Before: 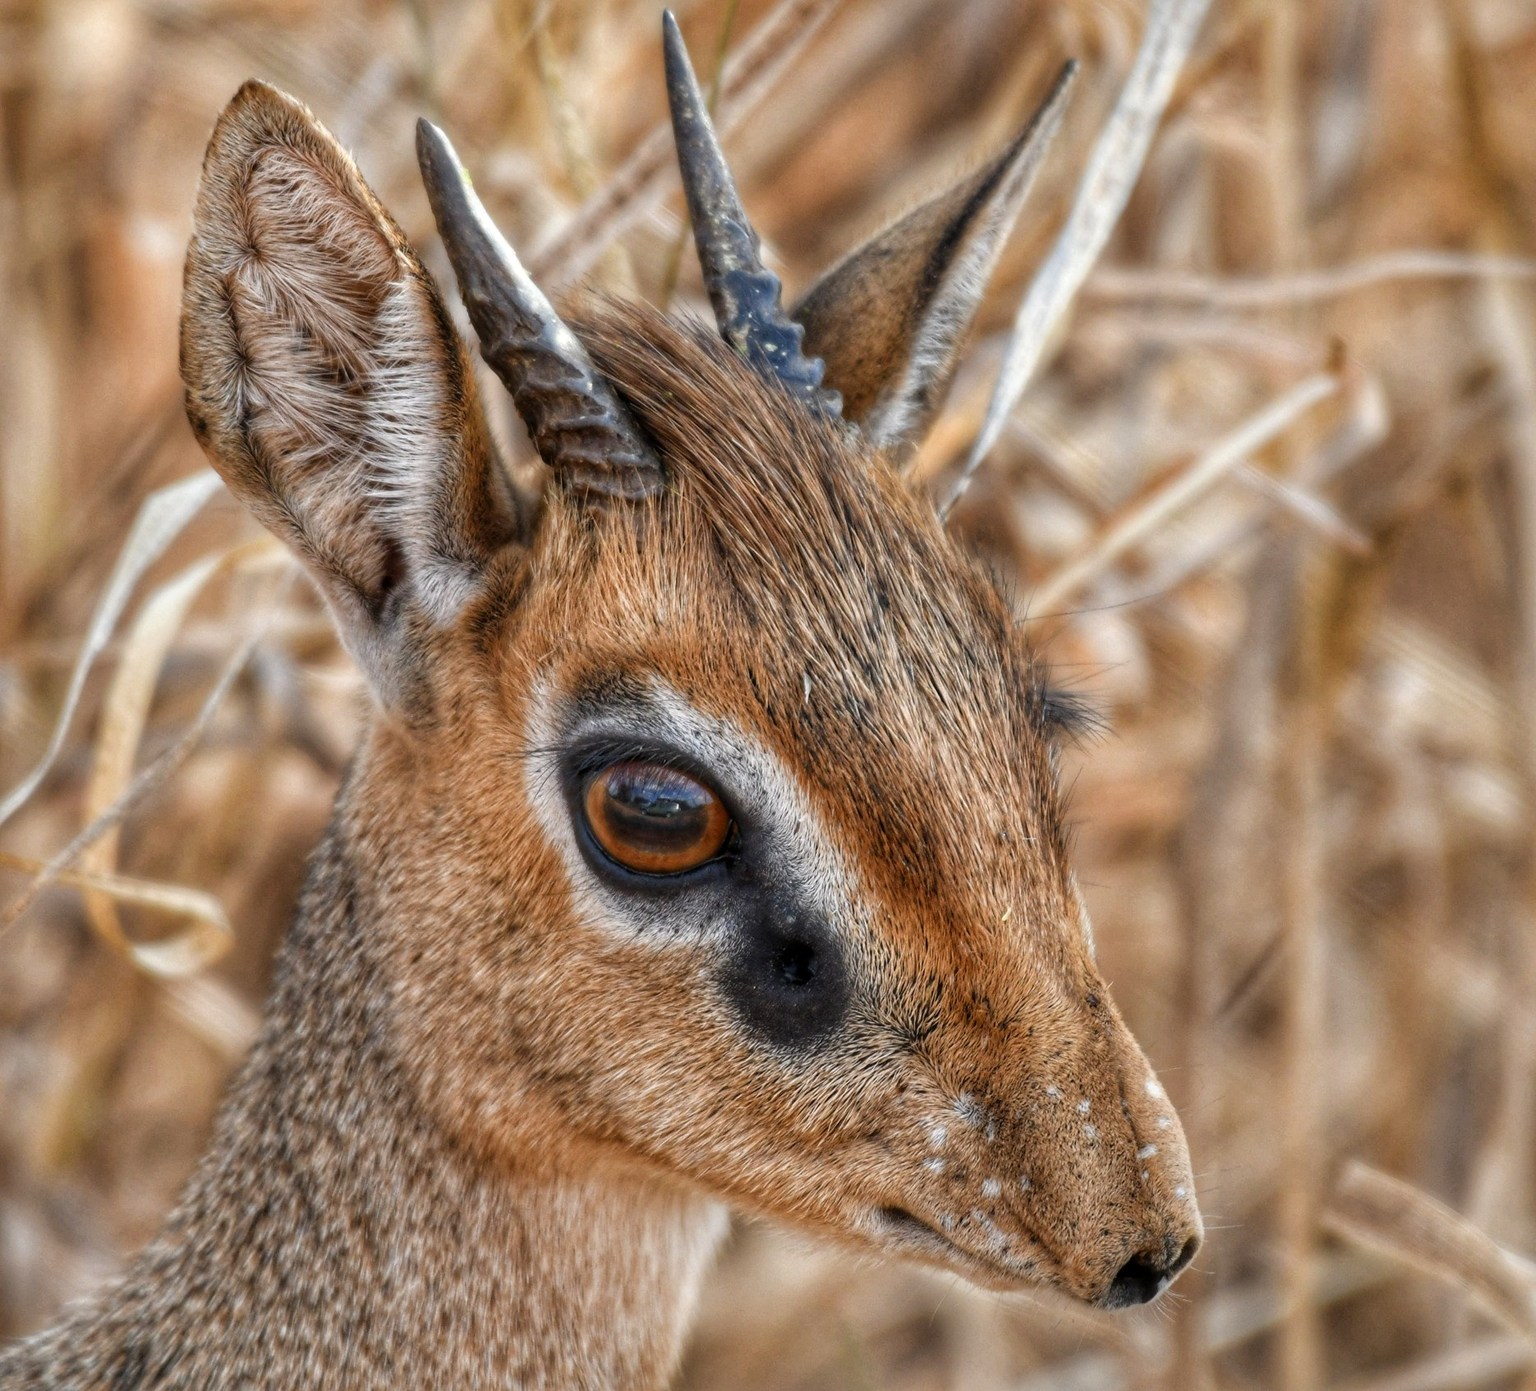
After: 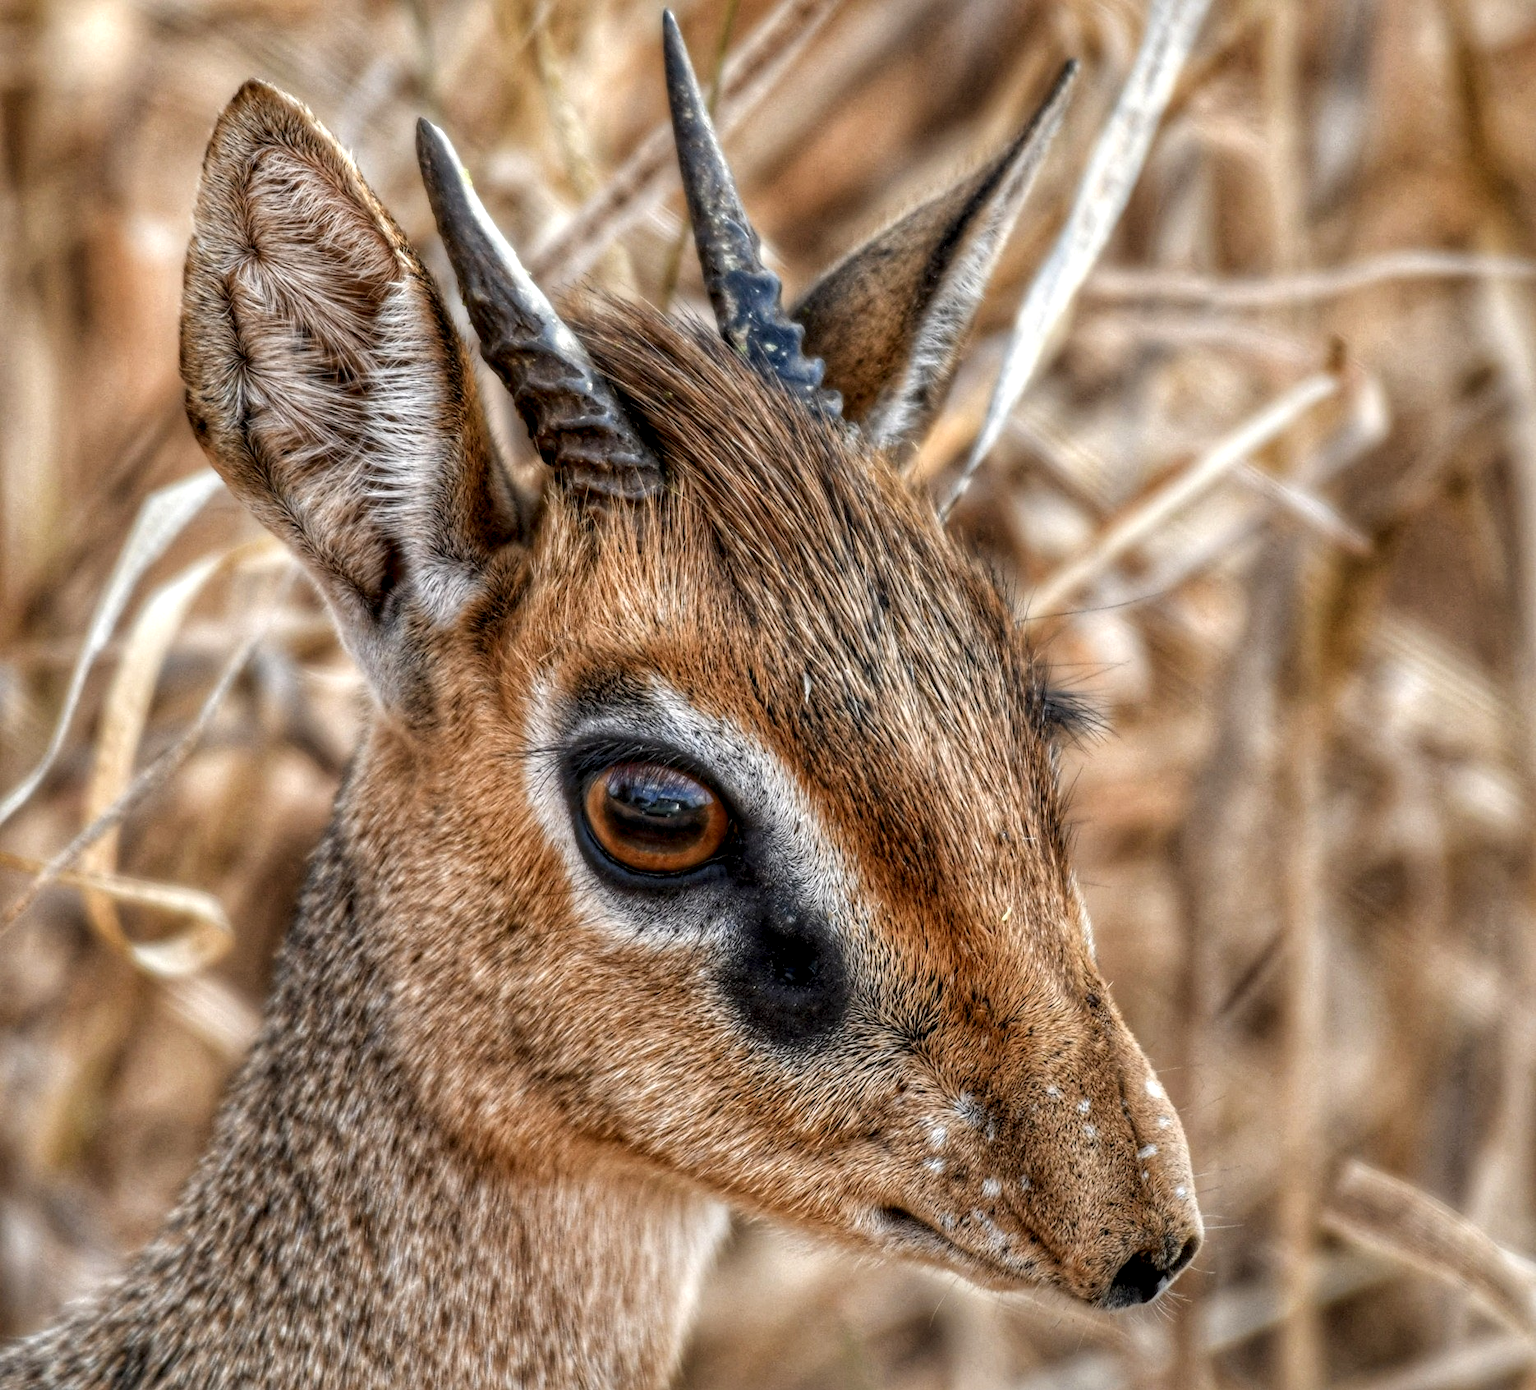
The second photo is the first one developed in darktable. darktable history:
local contrast: highlights 59%, detail 146%
